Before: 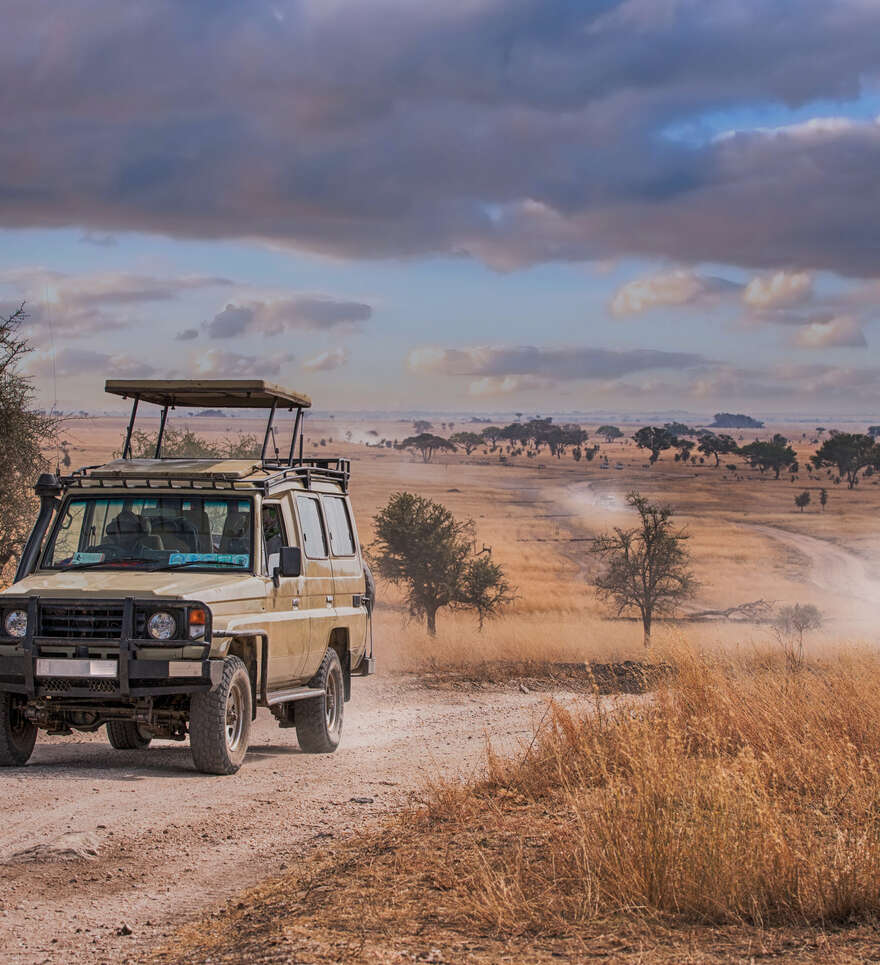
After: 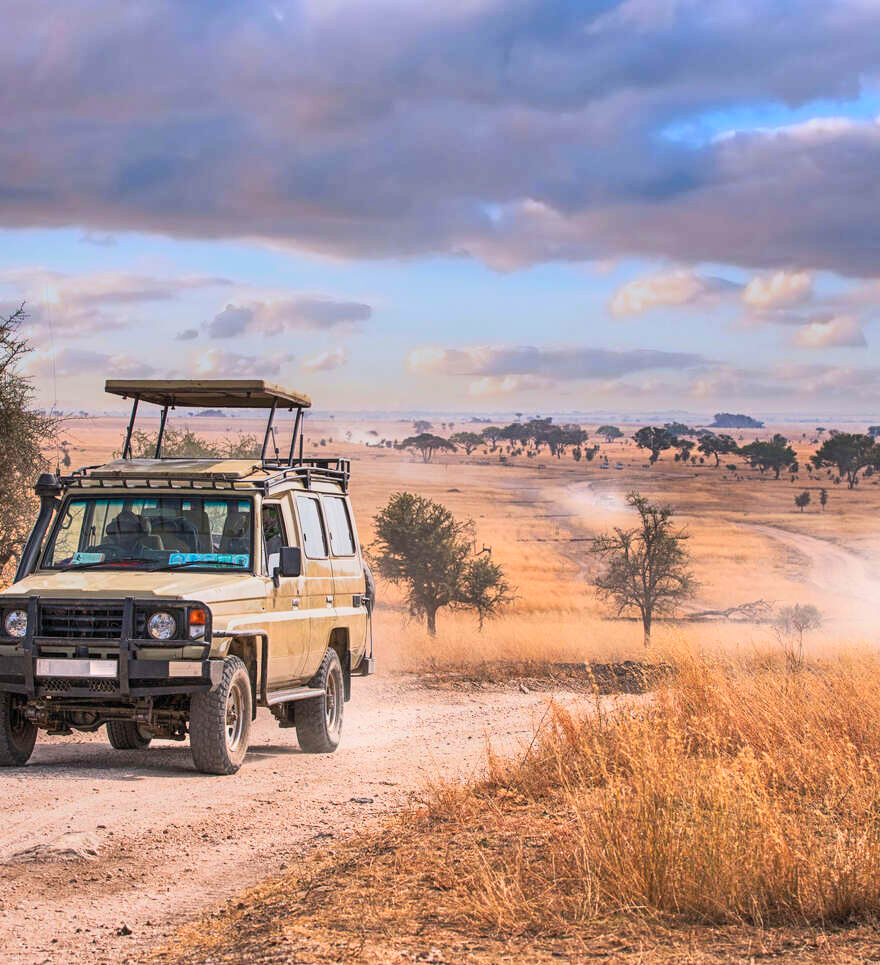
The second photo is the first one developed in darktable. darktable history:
contrast brightness saturation: contrast 0.244, brightness 0.269, saturation 0.395
